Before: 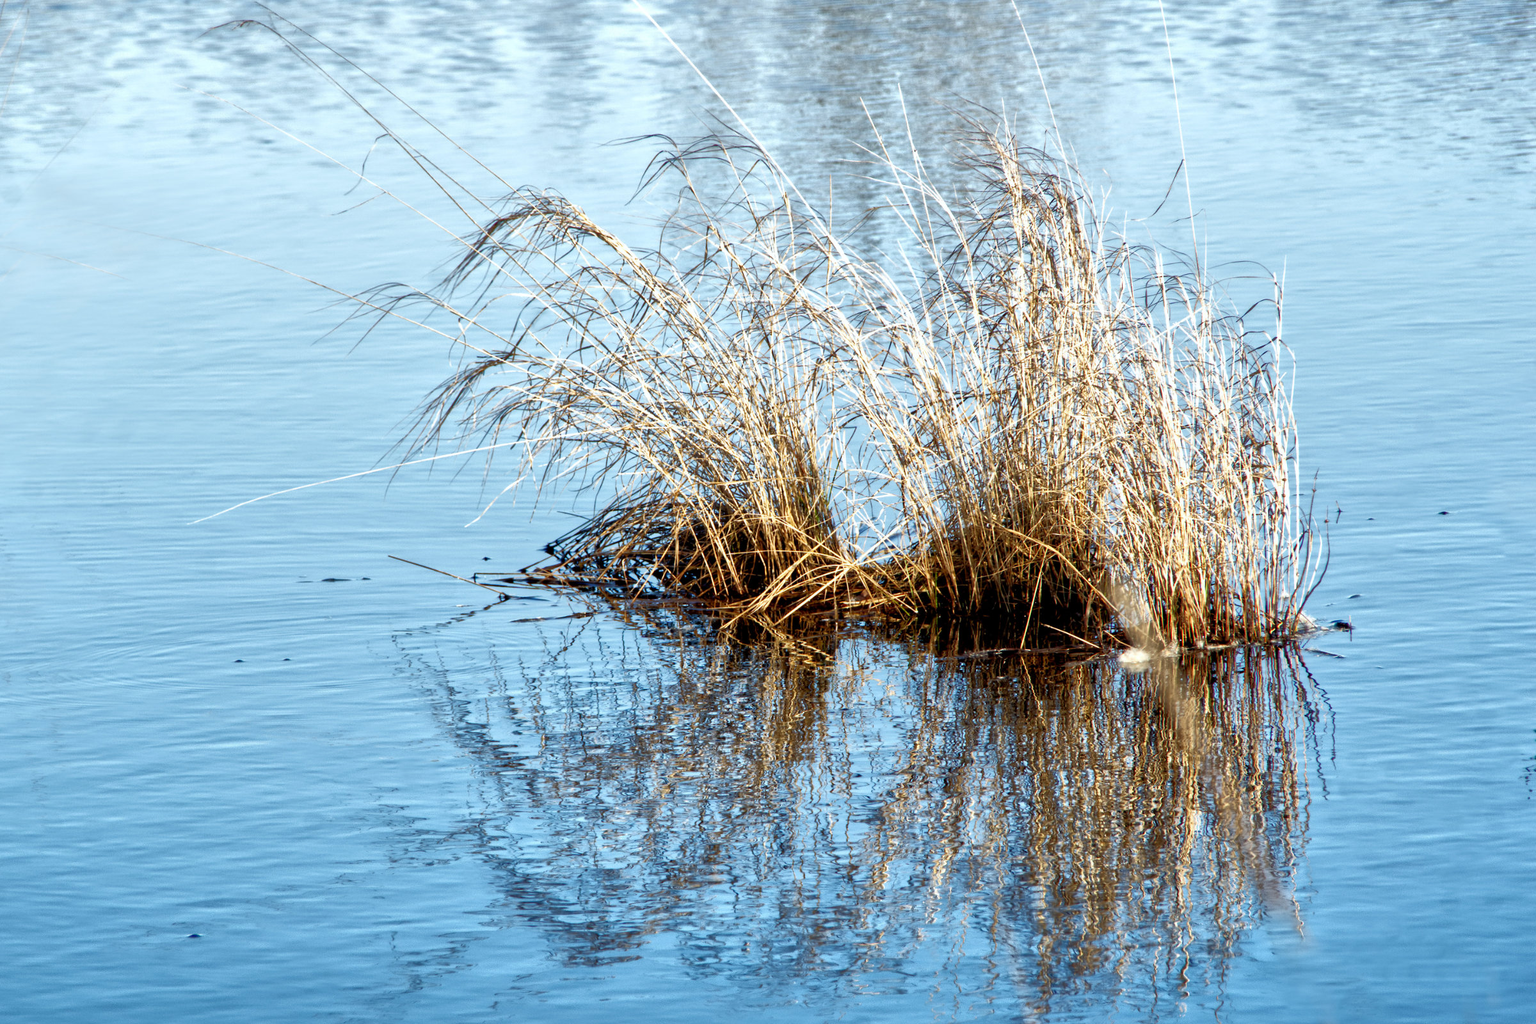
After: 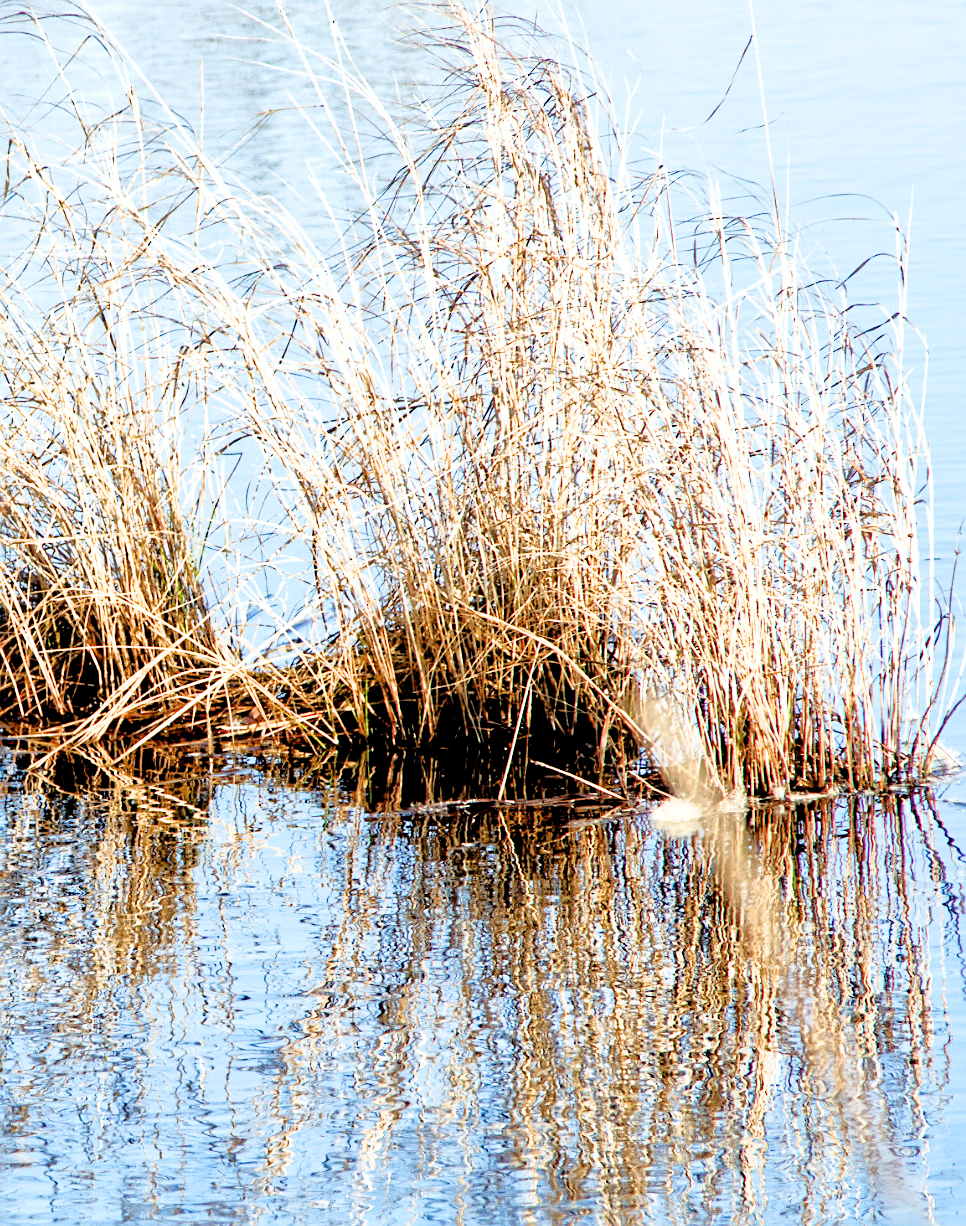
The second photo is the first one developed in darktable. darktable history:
sharpen: on, module defaults
exposure: black level correction 0.002, exposure 1.997 EV, compensate highlight preservation false
crop: left 45.671%, top 13.399%, right 14.056%, bottom 9.941%
filmic rgb: black relative exposure -7.65 EV, white relative exposure 4.56 EV, threshold 3 EV, hardness 3.61, enable highlight reconstruction true
